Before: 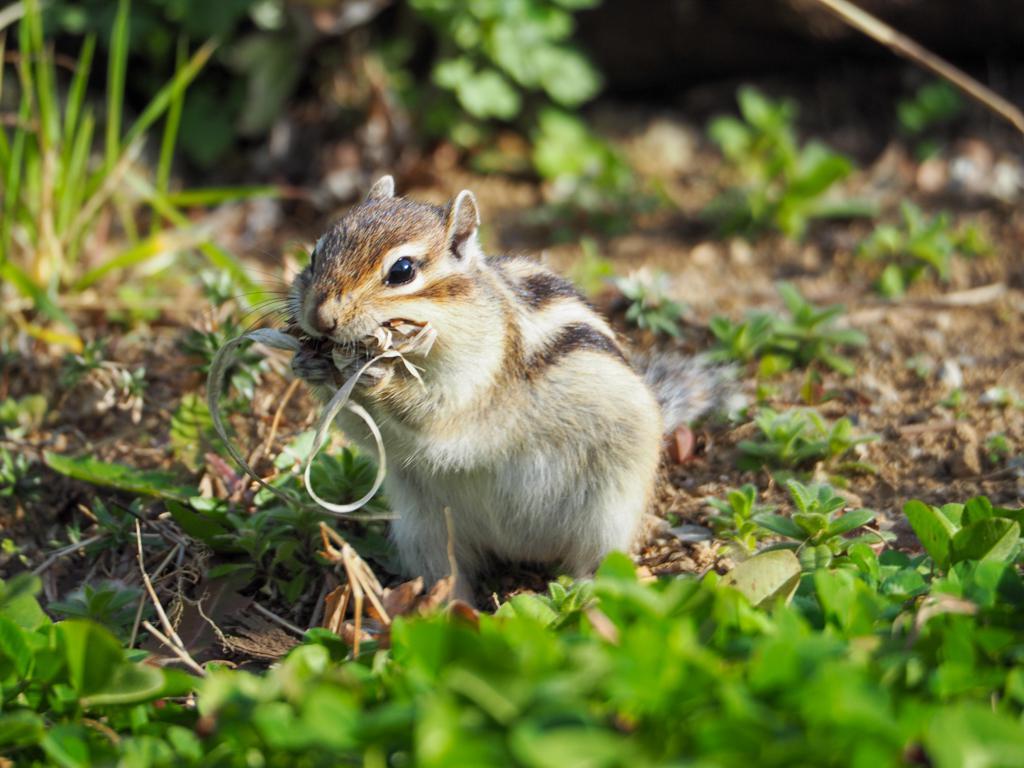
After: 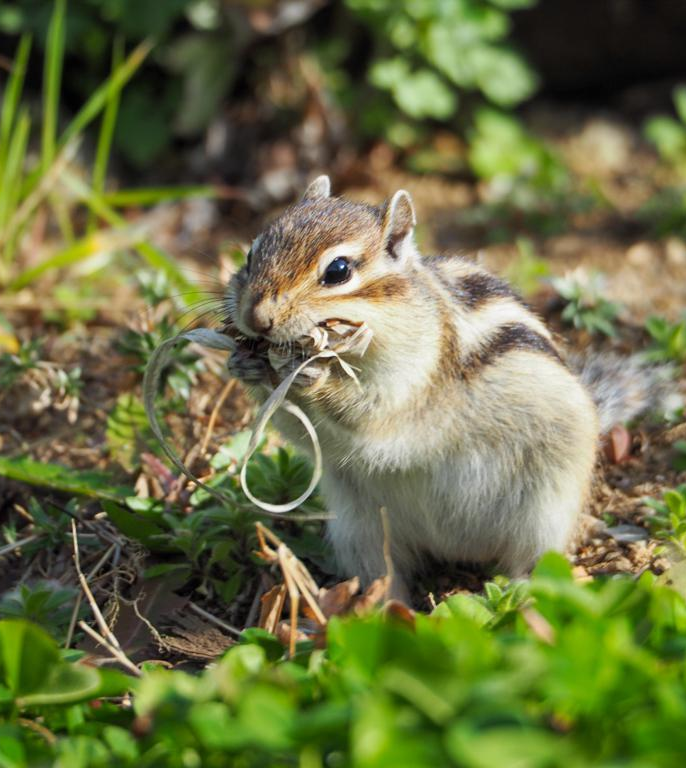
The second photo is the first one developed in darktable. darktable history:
crop and rotate: left 6.283%, right 26.718%
